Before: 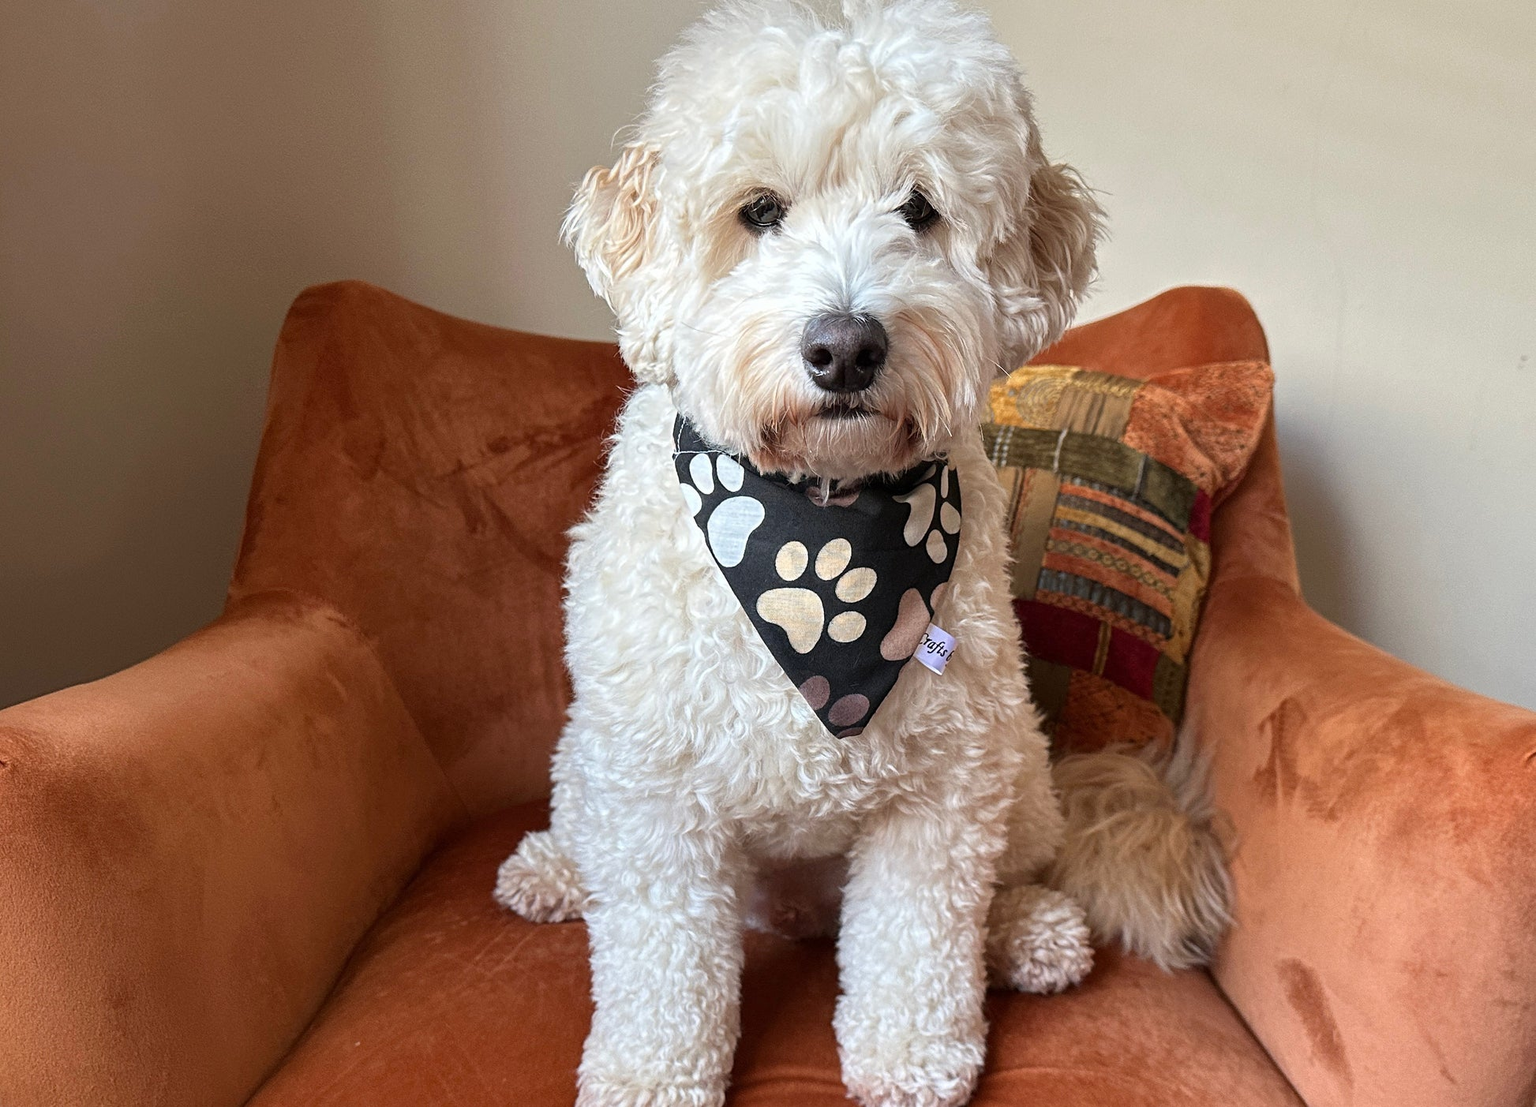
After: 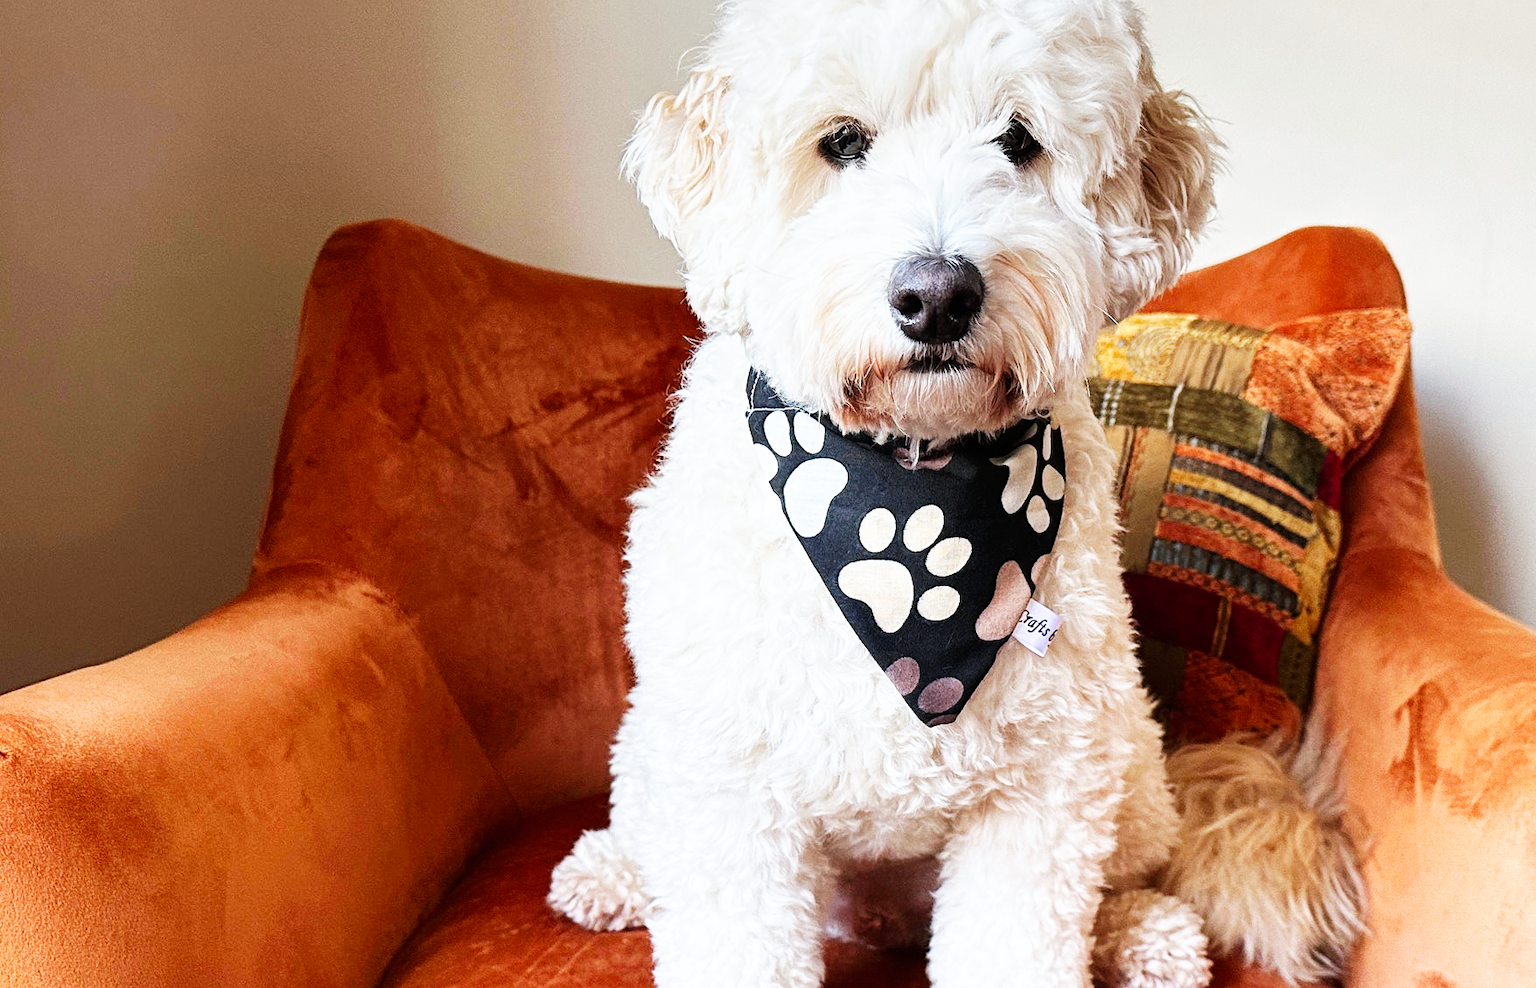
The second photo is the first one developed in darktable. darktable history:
graduated density: on, module defaults
base curve: curves: ch0 [(0, 0) (0.007, 0.004) (0.027, 0.03) (0.046, 0.07) (0.207, 0.54) (0.442, 0.872) (0.673, 0.972) (1, 1)], preserve colors none
crop: top 7.49%, right 9.717%, bottom 11.943%
white balance: red 0.98, blue 1.034
